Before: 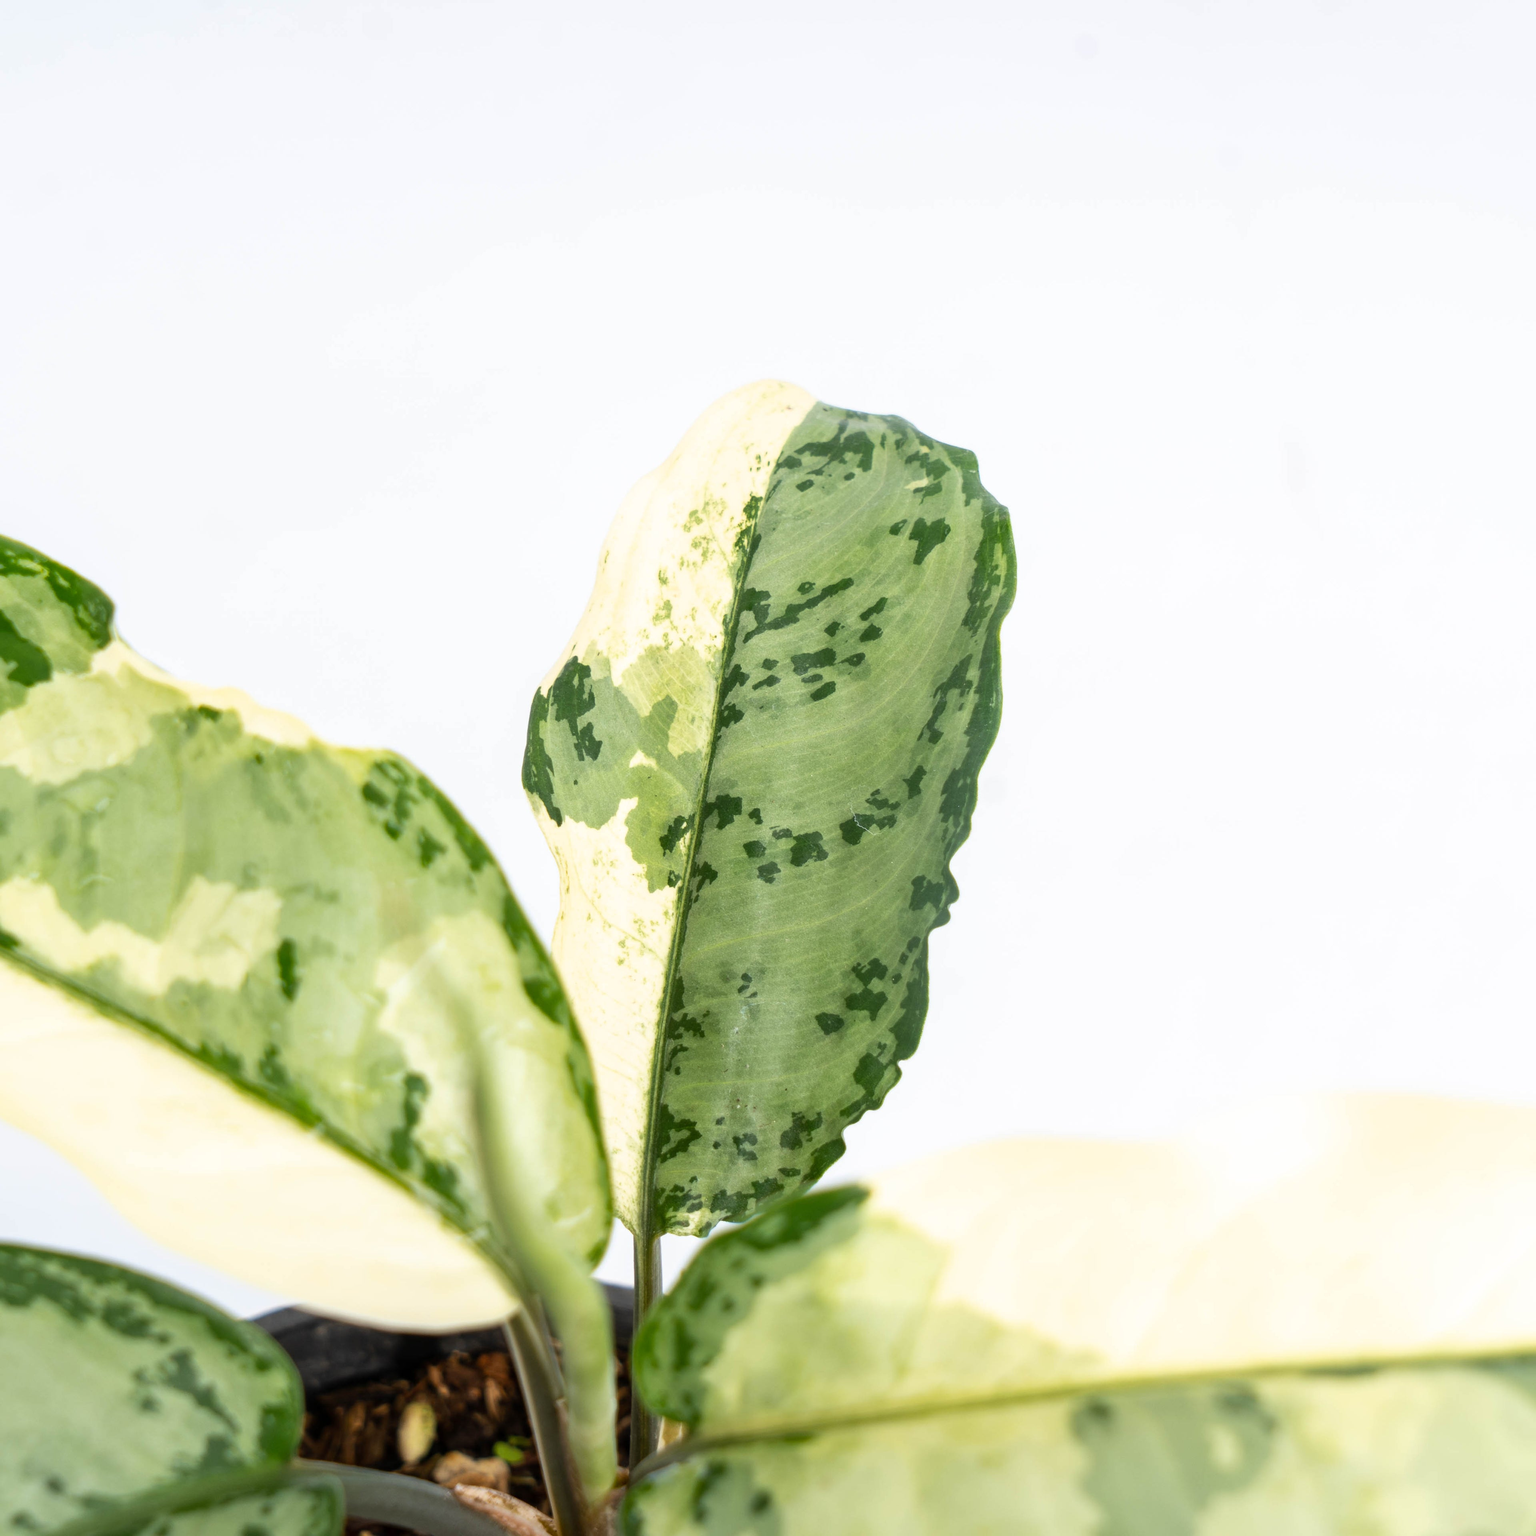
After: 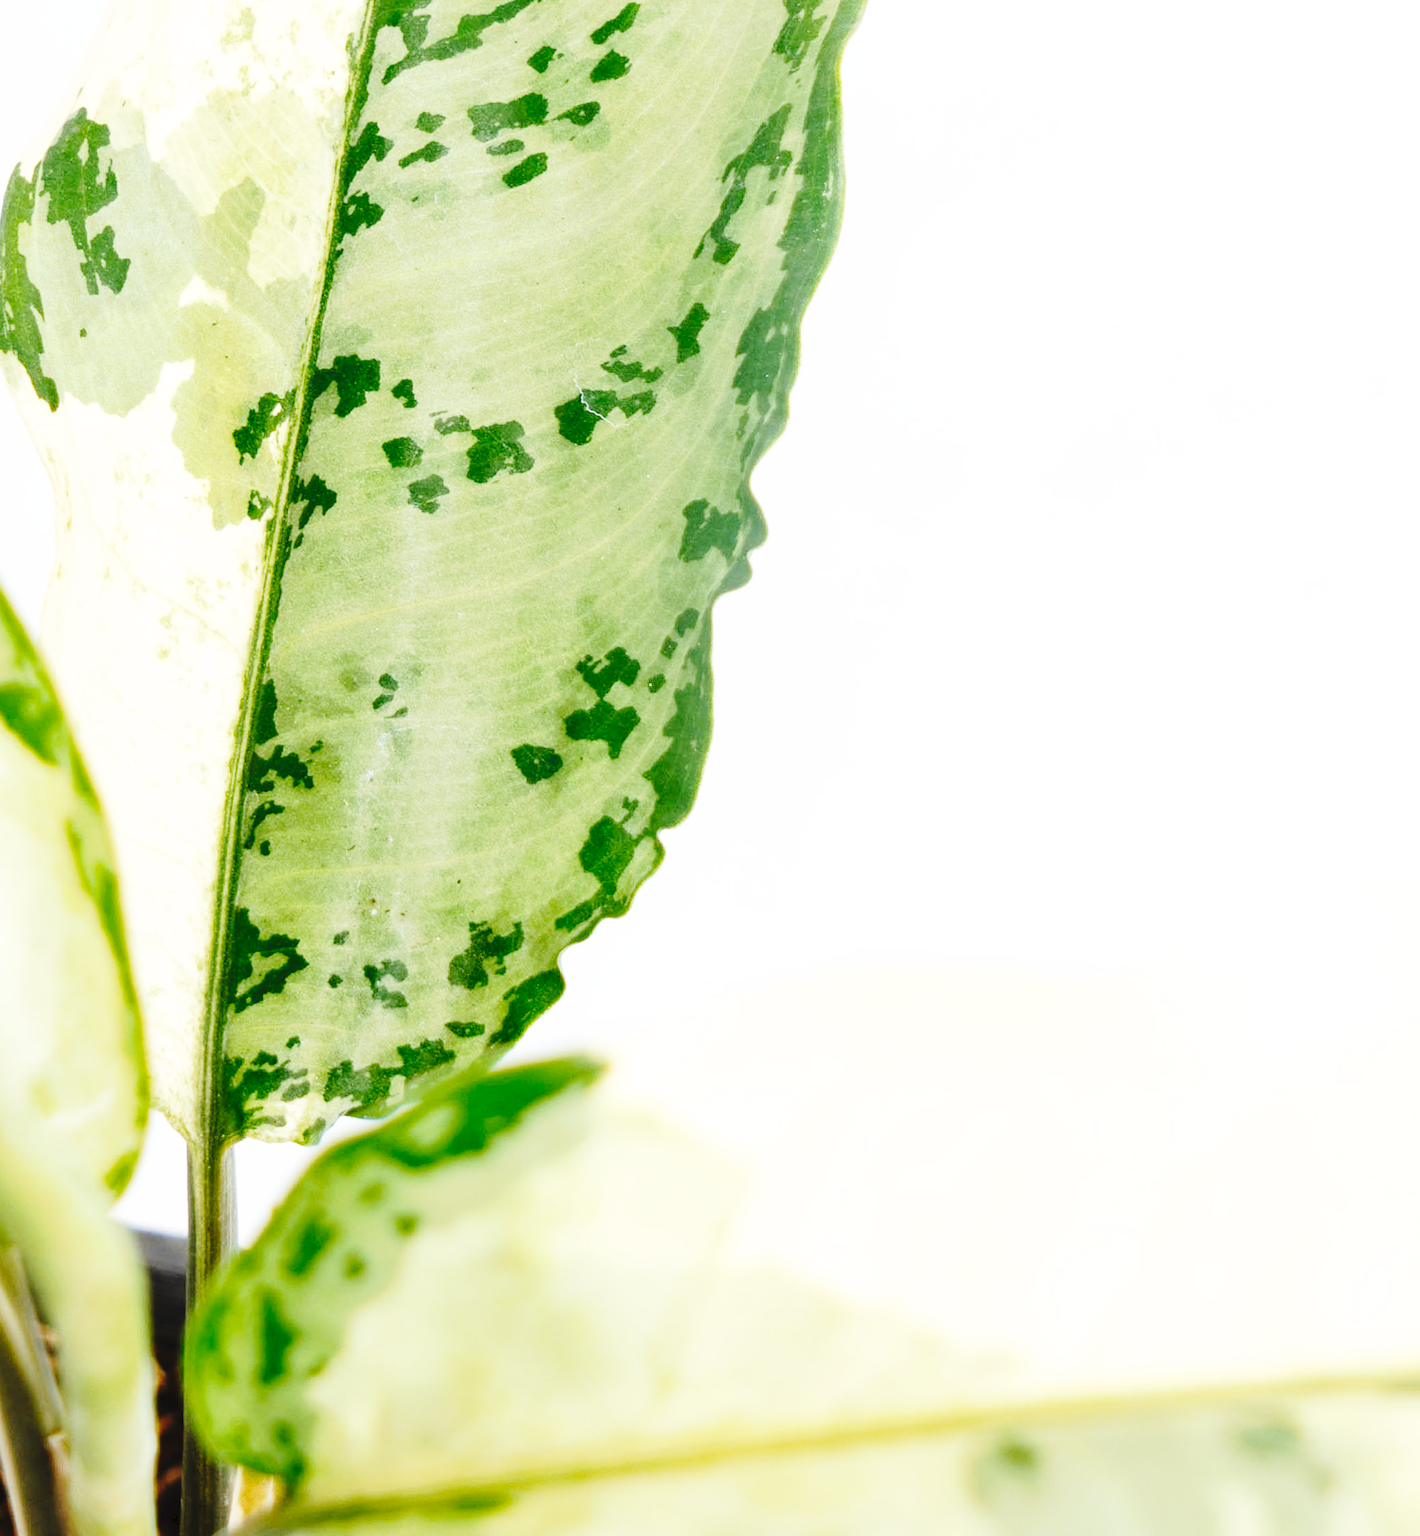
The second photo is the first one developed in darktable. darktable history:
tone curve: curves: ch0 [(0, 0) (0.003, 0.042) (0.011, 0.043) (0.025, 0.047) (0.044, 0.059) (0.069, 0.07) (0.1, 0.085) (0.136, 0.107) (0.177, 0.139) (0.224, 0.185) (0.277, 0.258) (0.335, 0.34) (0.399, 0.434) (0.468, 0.526) (0.543, 0.623) (0.623, 0.709) (0.709, 0.794) (0.801, 0.866) (0.898, 0.919) (1, 1)], preserve colors none
base curve: curves: ch0 [(0, 0) (0.028, 0.03) (0.121, 0.232) (0.46, 0.748) (0.859, 0.968) (1, 1)], preserve colors none
crop: left 34.479%, top 38.822%, right 13.718%, bottom 5.172%
